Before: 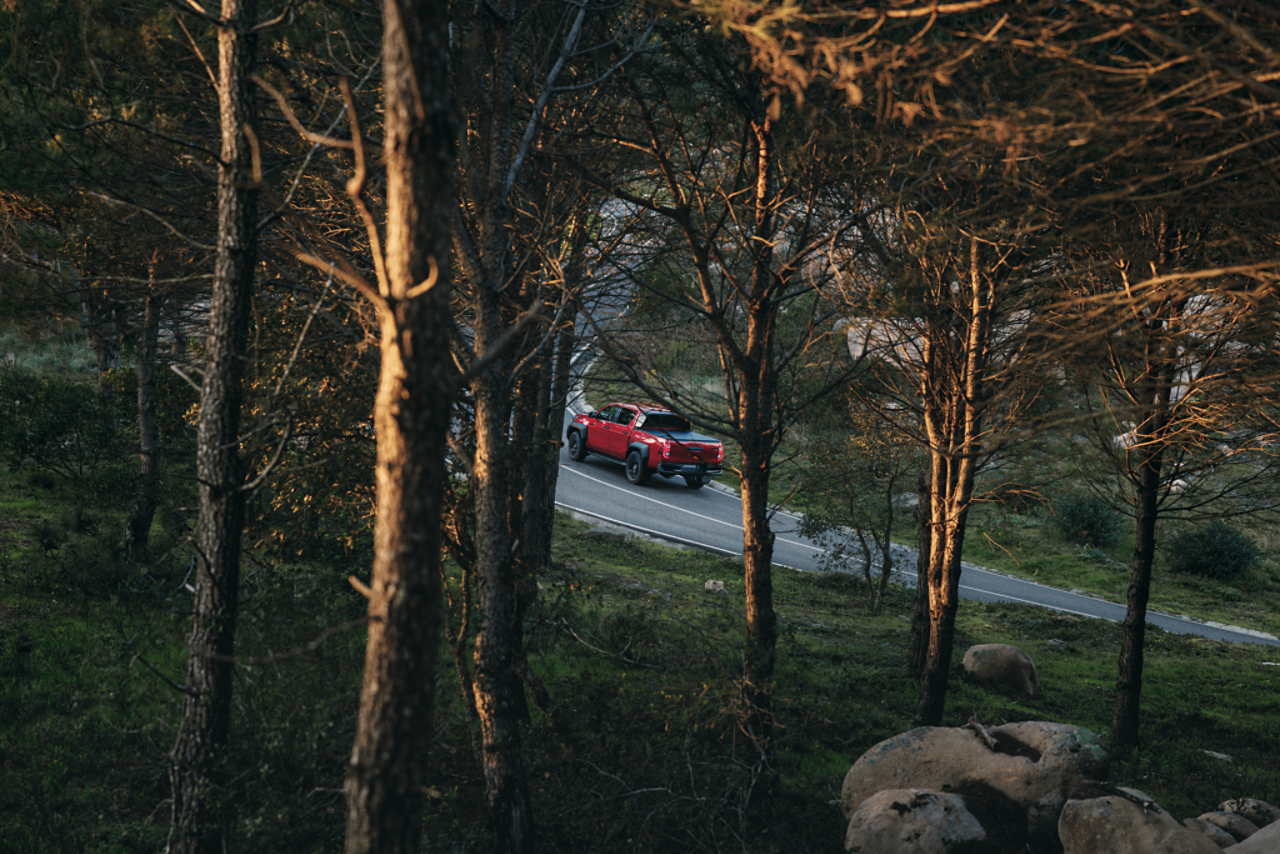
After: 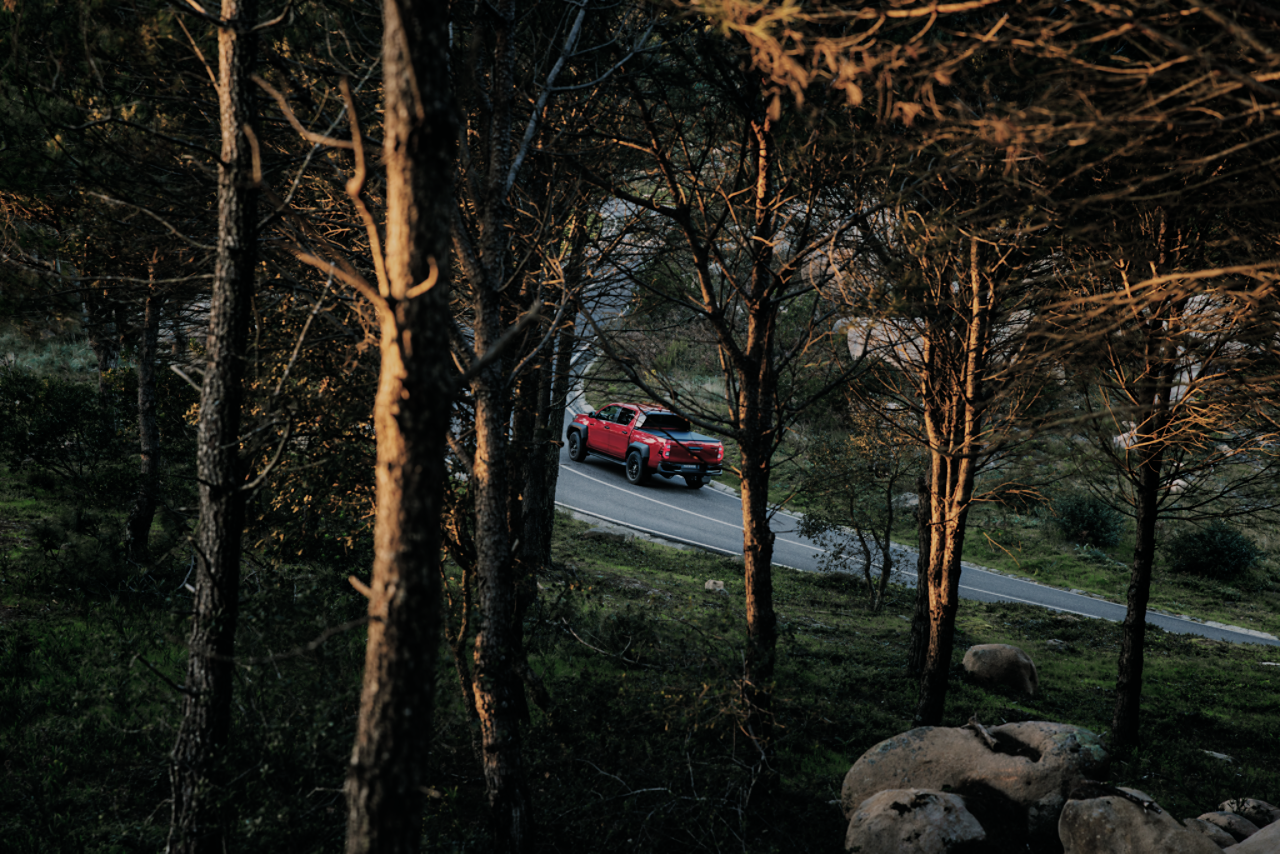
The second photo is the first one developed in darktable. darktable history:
white balance: emerald 1
filmic rgb: black relative exposure -7.15 EV, white relative exposure 5.36 EV, hardness 3.02, color science v6 (2022)
